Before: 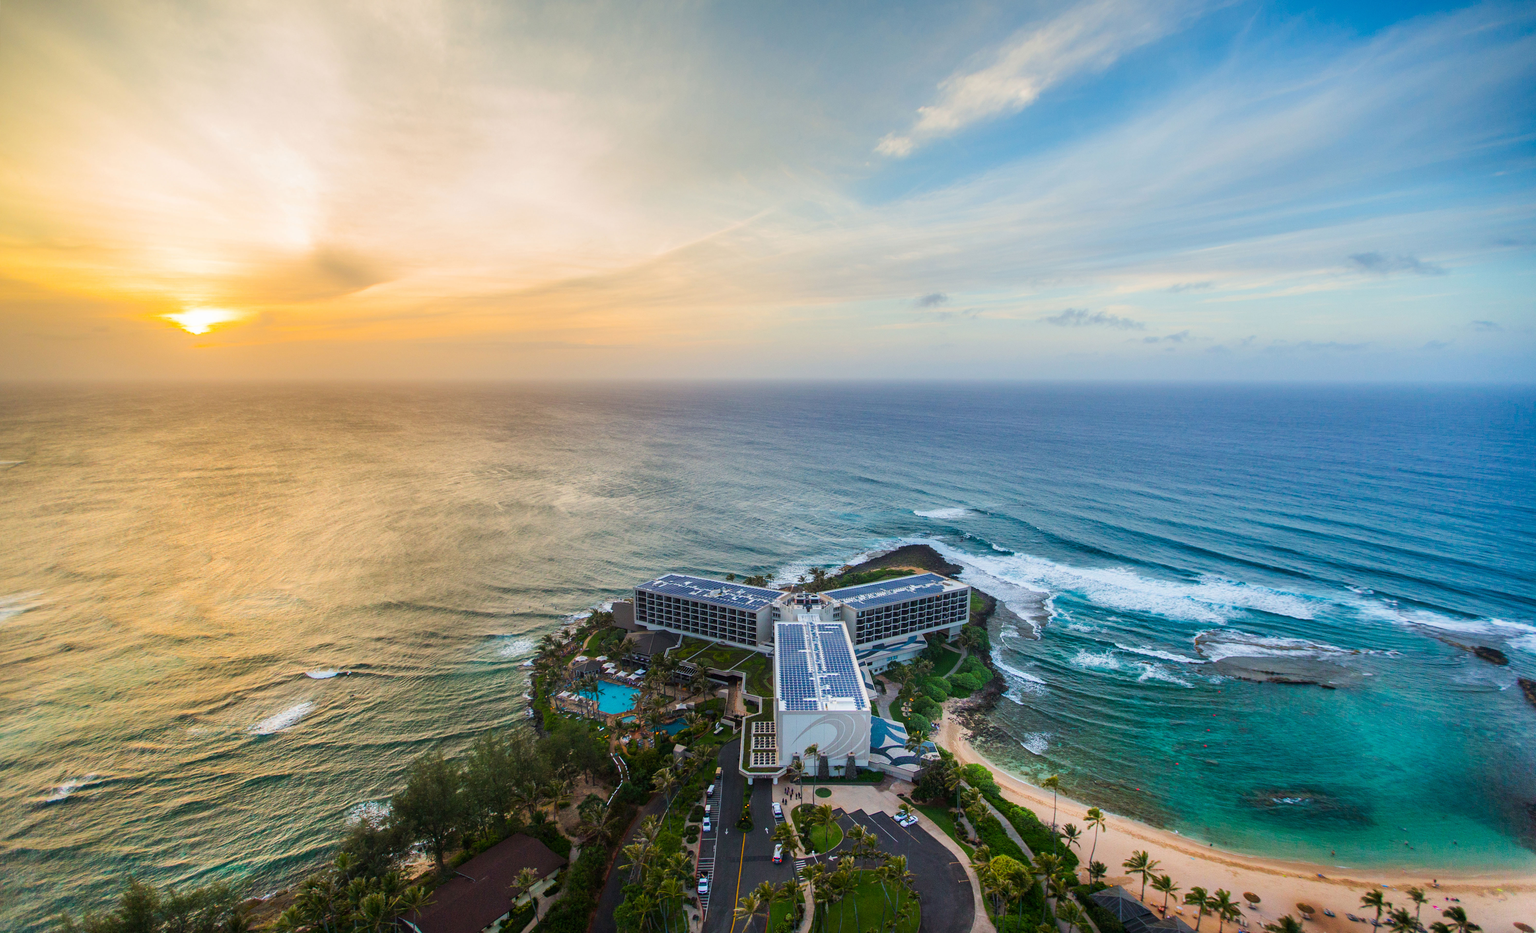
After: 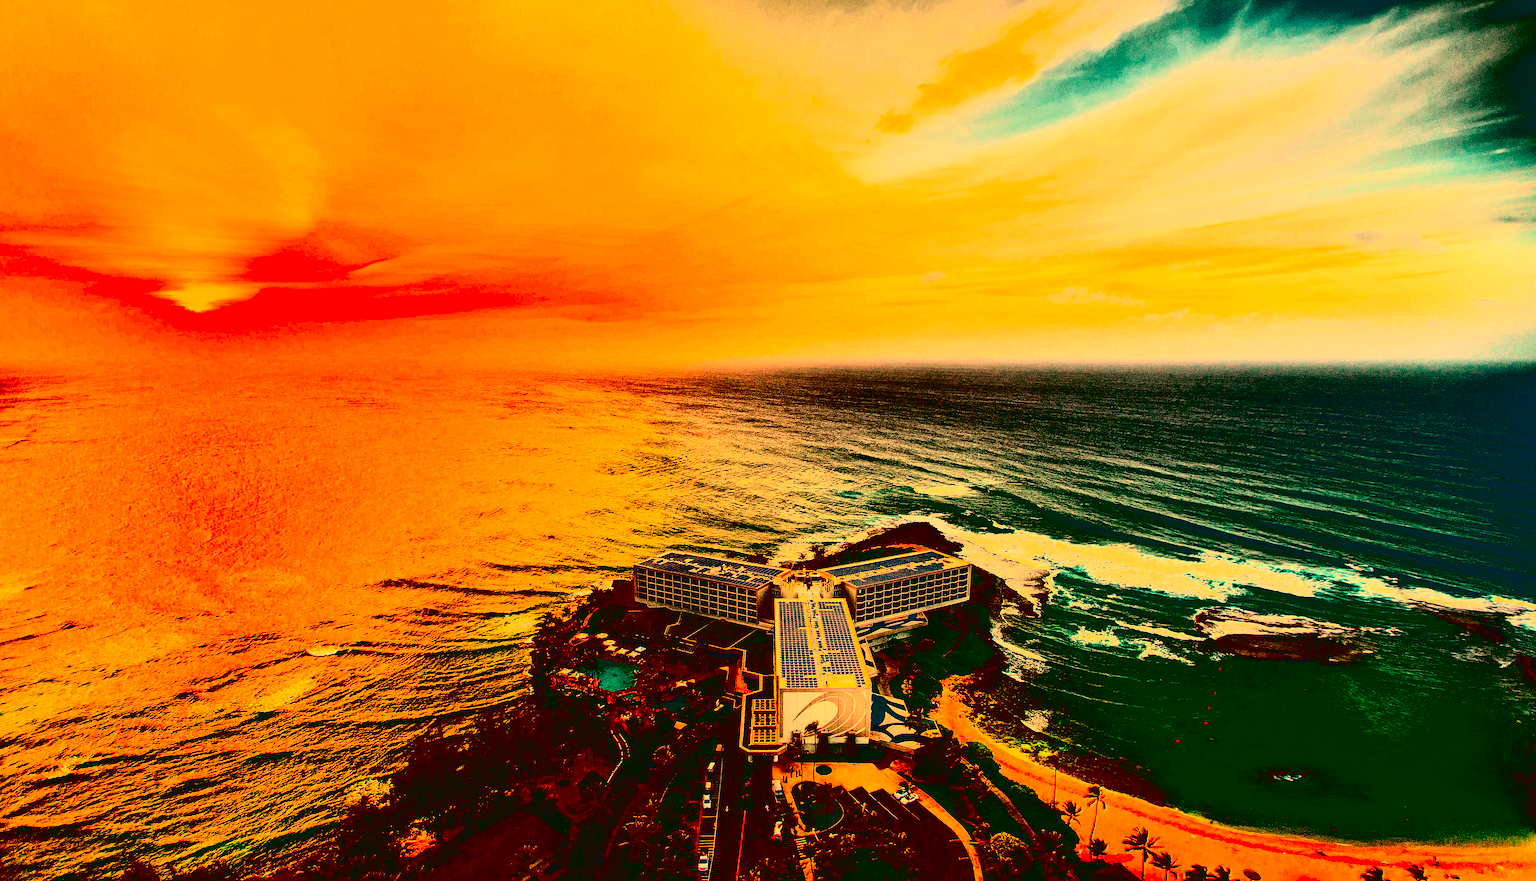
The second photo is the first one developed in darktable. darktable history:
tone equalizer: -8 EV -0.75 EV, -7 EV -0.7 EV, -6 EV -0.6 EV, -5 EV -0.4 EV, -3 EV 0.4 EV, -2 EV 0.6 EV, -1 EV 0.7 EV, +0 EV 0.75 EV, edges refinement/feathering 500, mask exposure compensation -1.57 EV, preserve details no
tone curve: curves: ch0 [(0, 0.047) (0.15, 0.127) (0.46, 0.466) (0.751, 0.788) (1, 0.961)]; ch1 [(0, 0) (0.43, 0.408) (0.476, 0.469) (0.505, 0.501) (0.553, 0.557) (0.592, 0.58) (0.631, 0.625) (1, 1)]; ch2 [(0, 0) (0.505, 0.495) (0.55, 0.557) (0.583, 0.573) (1, 1)], color space Lab, independent channels, preserve colors none
white balance: red 1.467, blue 0.684
contrast brightness saturation: contrast 0.77, brightness -1, saturation 1
local contrast: mode bilateral grid, contrast 20, coarseness 50, detail 171%, midtone range 0.2
crop and rotate: top 2.479%, bottom 3.018%
exposure: black level correction 0.046, exposure -0.228 EV, compensate highlight preservation false
sharpen: on, module defaults
